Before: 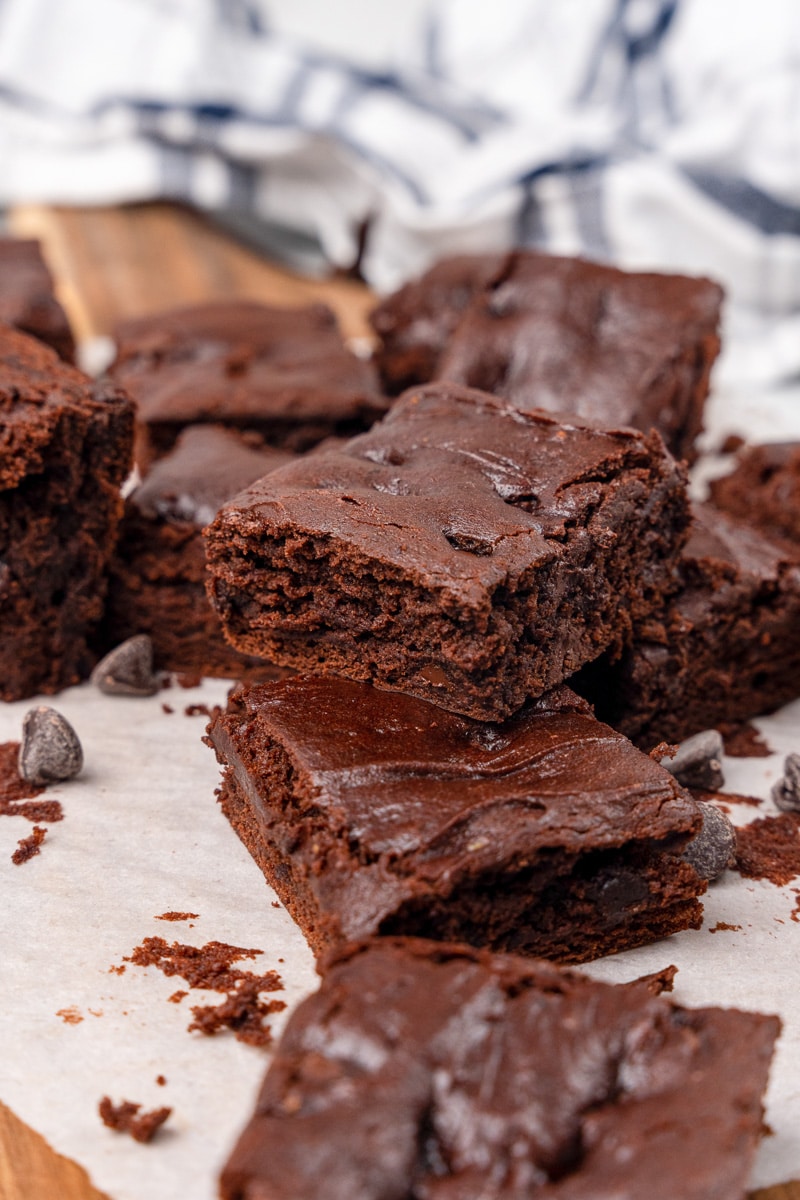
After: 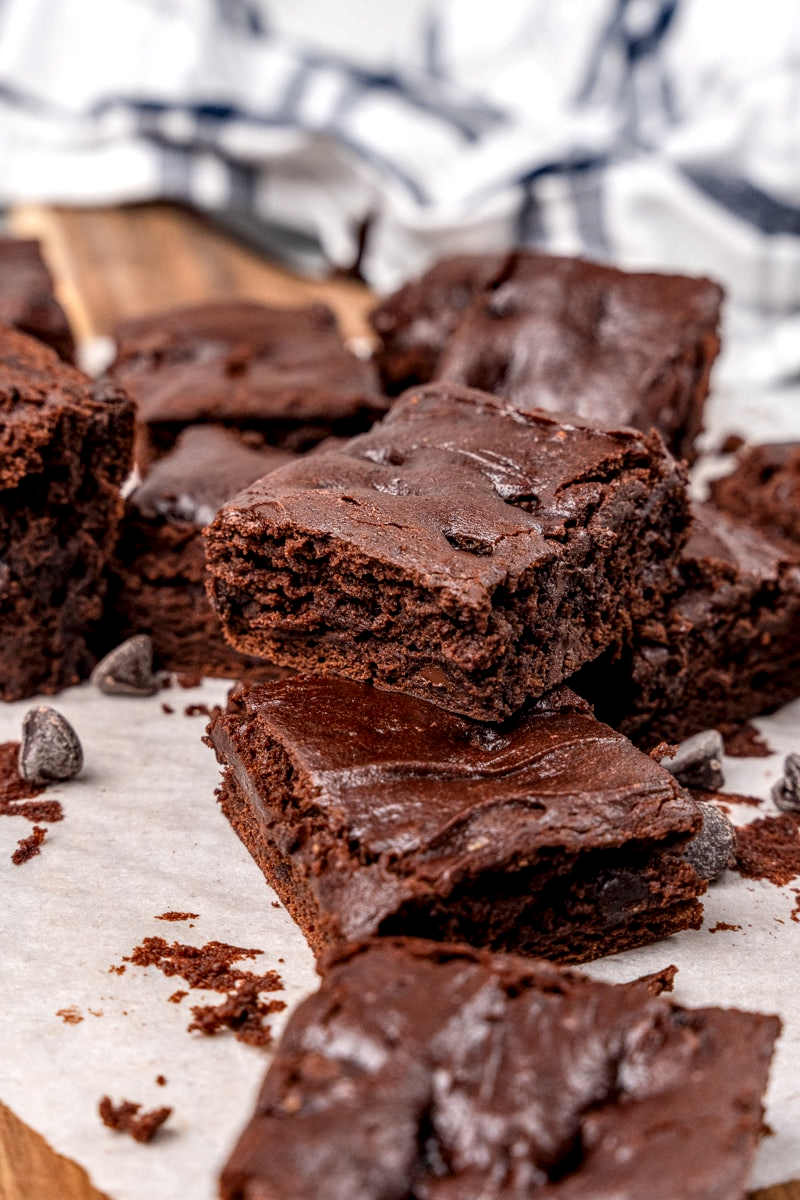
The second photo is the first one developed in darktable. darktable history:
local contrast: highlights 28%, detail 150%
